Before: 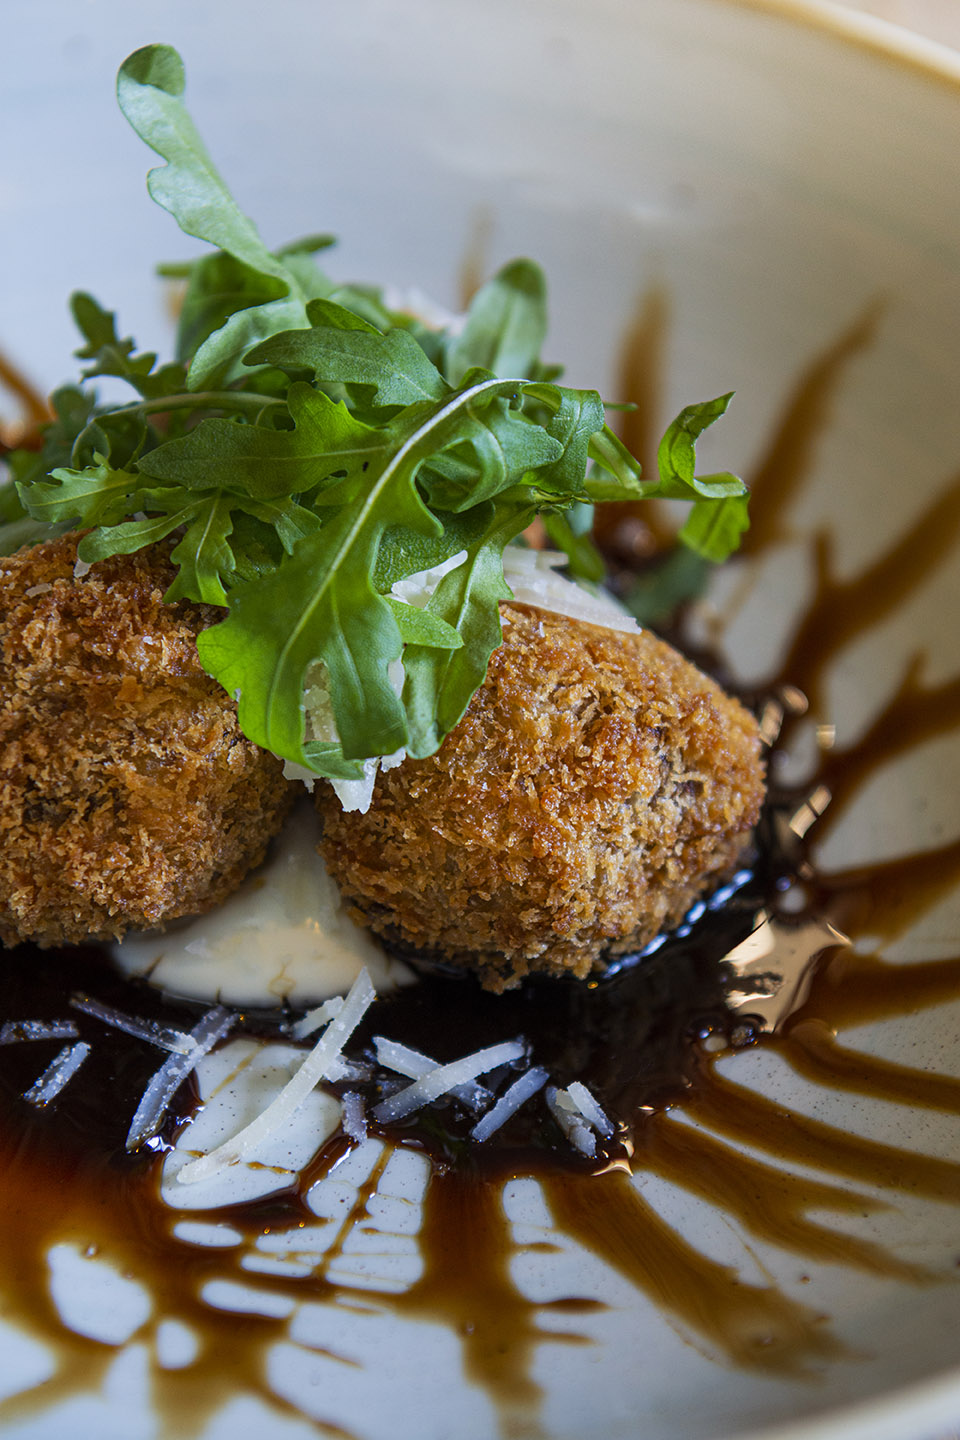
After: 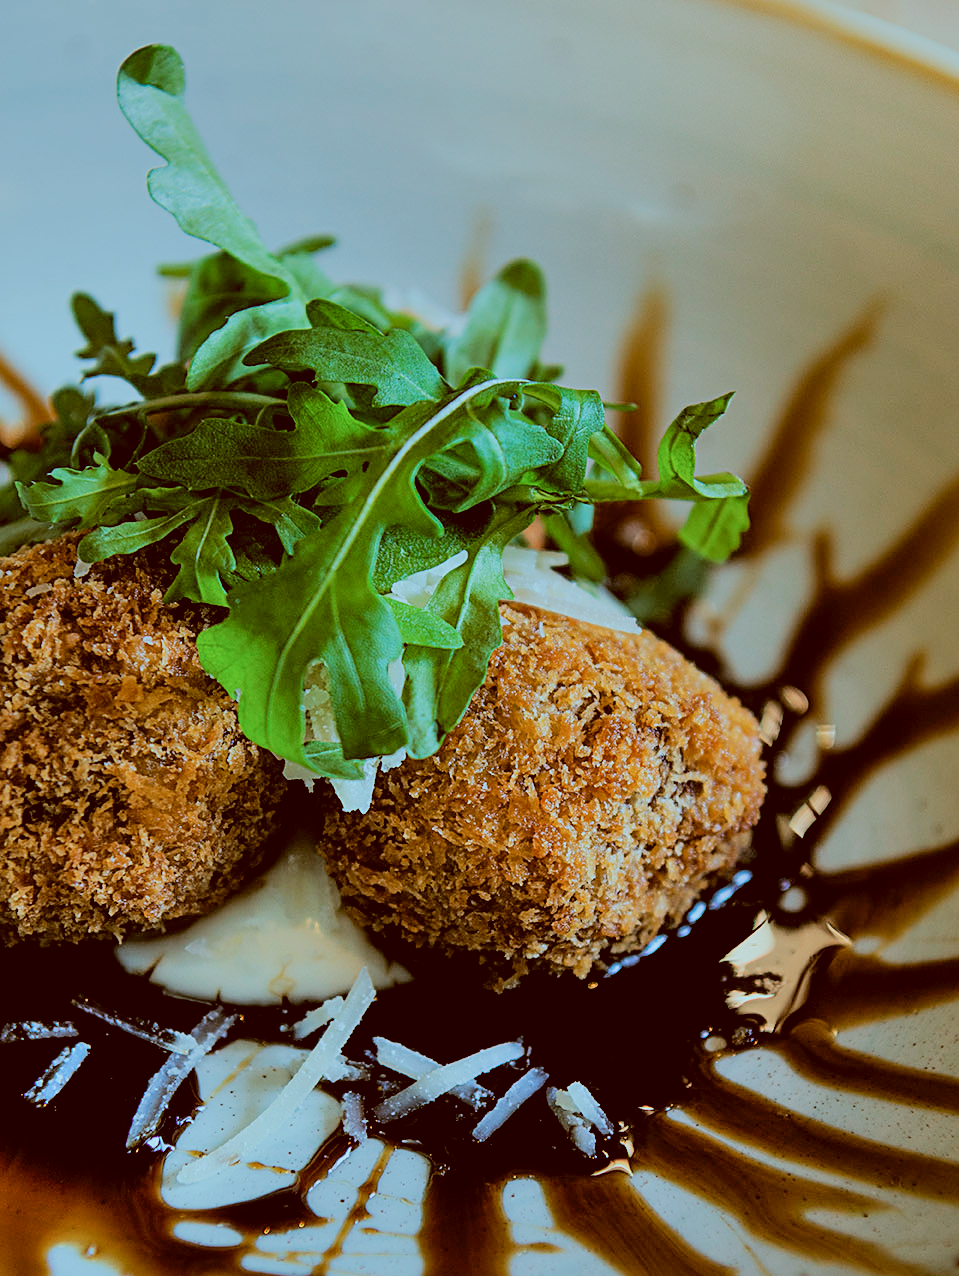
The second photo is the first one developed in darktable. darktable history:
exposure: exposure -0.147 EV, compensate exposure bias true, compensate highlight preservation false
crop and rotate: top 0%, bottom 11.378%
sharpen: on, module defaults
contrast brightness saturation: brightness 0.144
filmic rgb: black relative exposure -4.18 EV, white relative exposure 5.11 EV, hardness 2.16, contrast 1.177
shadows and highlights: shadows 43.68, white point adjustment -1.36, soften with gaussian
color correction: highlights a* -14.81, highlights b* -16.13, shadows a* 10.19, shadows b* 30.11
